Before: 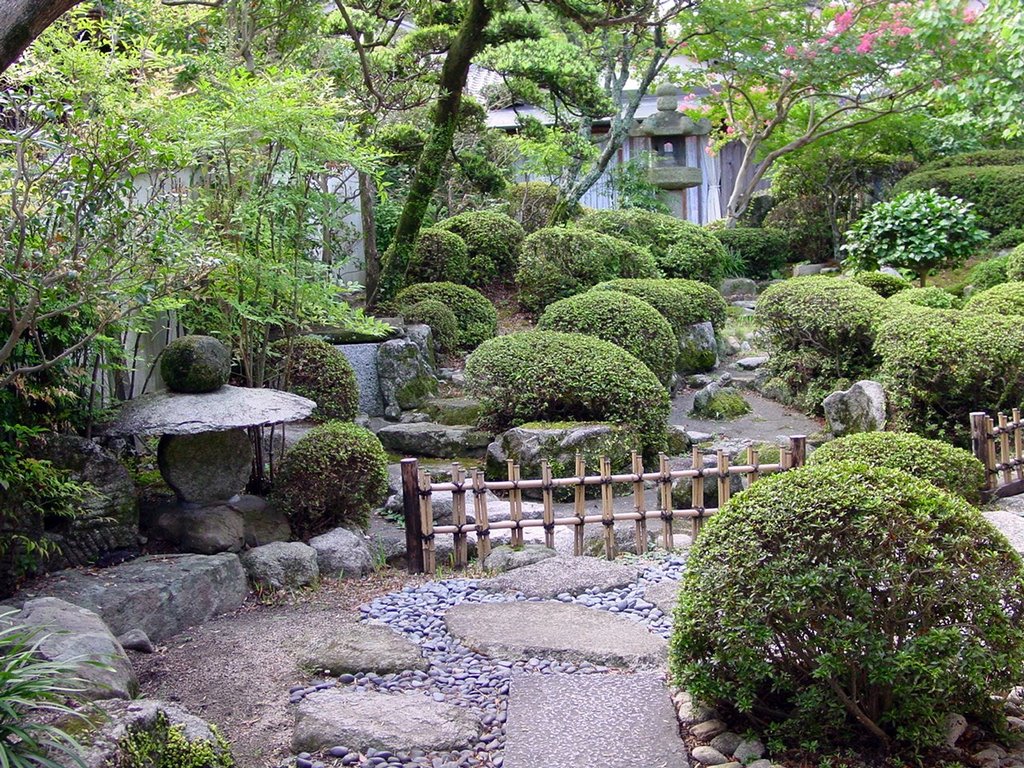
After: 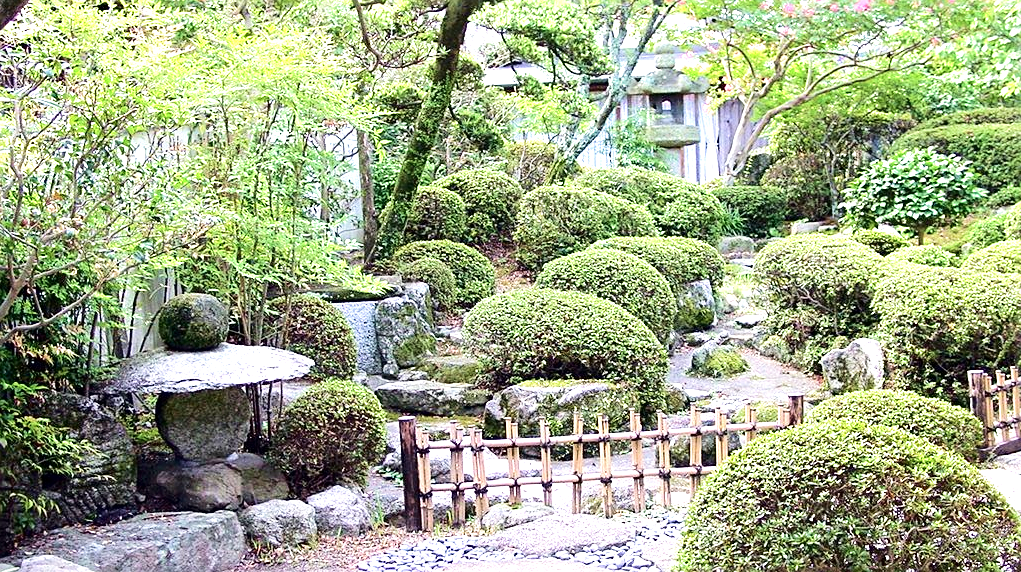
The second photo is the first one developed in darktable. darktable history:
sharpen: on, module defaults
tone curve: curves: ch0 [(0, 0) (0.003, 0.005) (0.011, 0.011) (0.025, 0.022) (0.044, 0.038) (0.069, 0.062) (0.1, 0.091) (0.136, 0.128) (0.177, 0.183) (0.224, 0.246) (0.277, 0.325) (0.335, 0.403) (0.399, 0.473) (0.468, 0.557) (0.543, 0.638) (0.623, 0.709) (0.709, 0.782) (0.801, 0.847) (0.898, 0.923) (1, 1)], color space Lab, independent channels, preserve colors none
exposure: black level correction 0.001, exposure 0.963 EV, compensate highlight preservation false
tone equalizer: mask exposure compensation -0.515 EV
velvia: on, module defaults
crop: left 0.21%, top 5.53%, bottom 19.871%
shadows and highlights: shadows -11.3, white point adjustment 3.89, highlights 27.96
